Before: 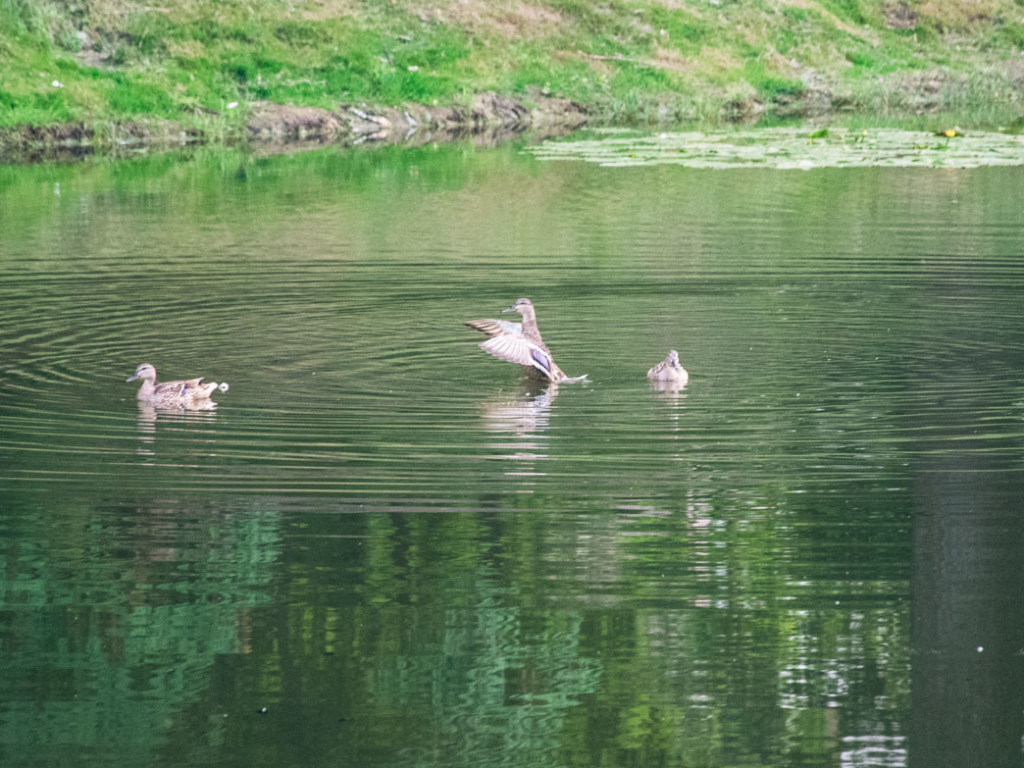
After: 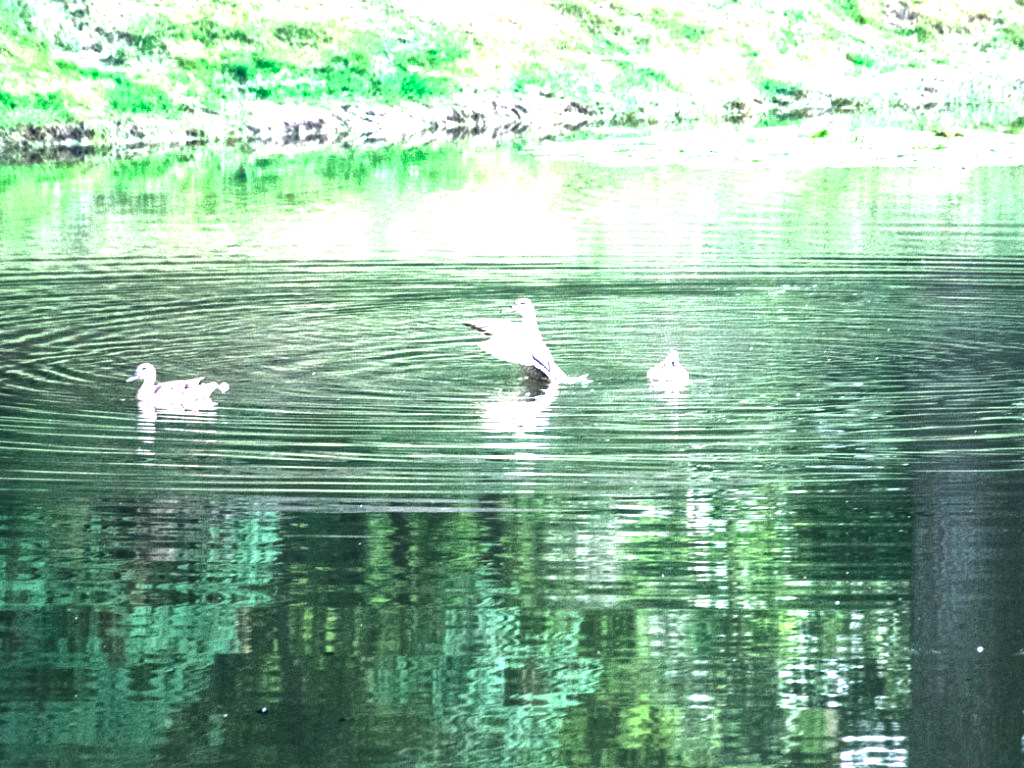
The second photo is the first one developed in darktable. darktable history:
local contrast: mode bilateral grid, contrast 20, coarseness 100, detail 150%, midtone range 0.2
color calibration: x 0.372, y 0.386, temperature 4285.26 K
exposure: black level correction 0, exposure 0.889 EV, compensate highlight preservation false
levels: levels [0.044, 0.475, 0.791]
